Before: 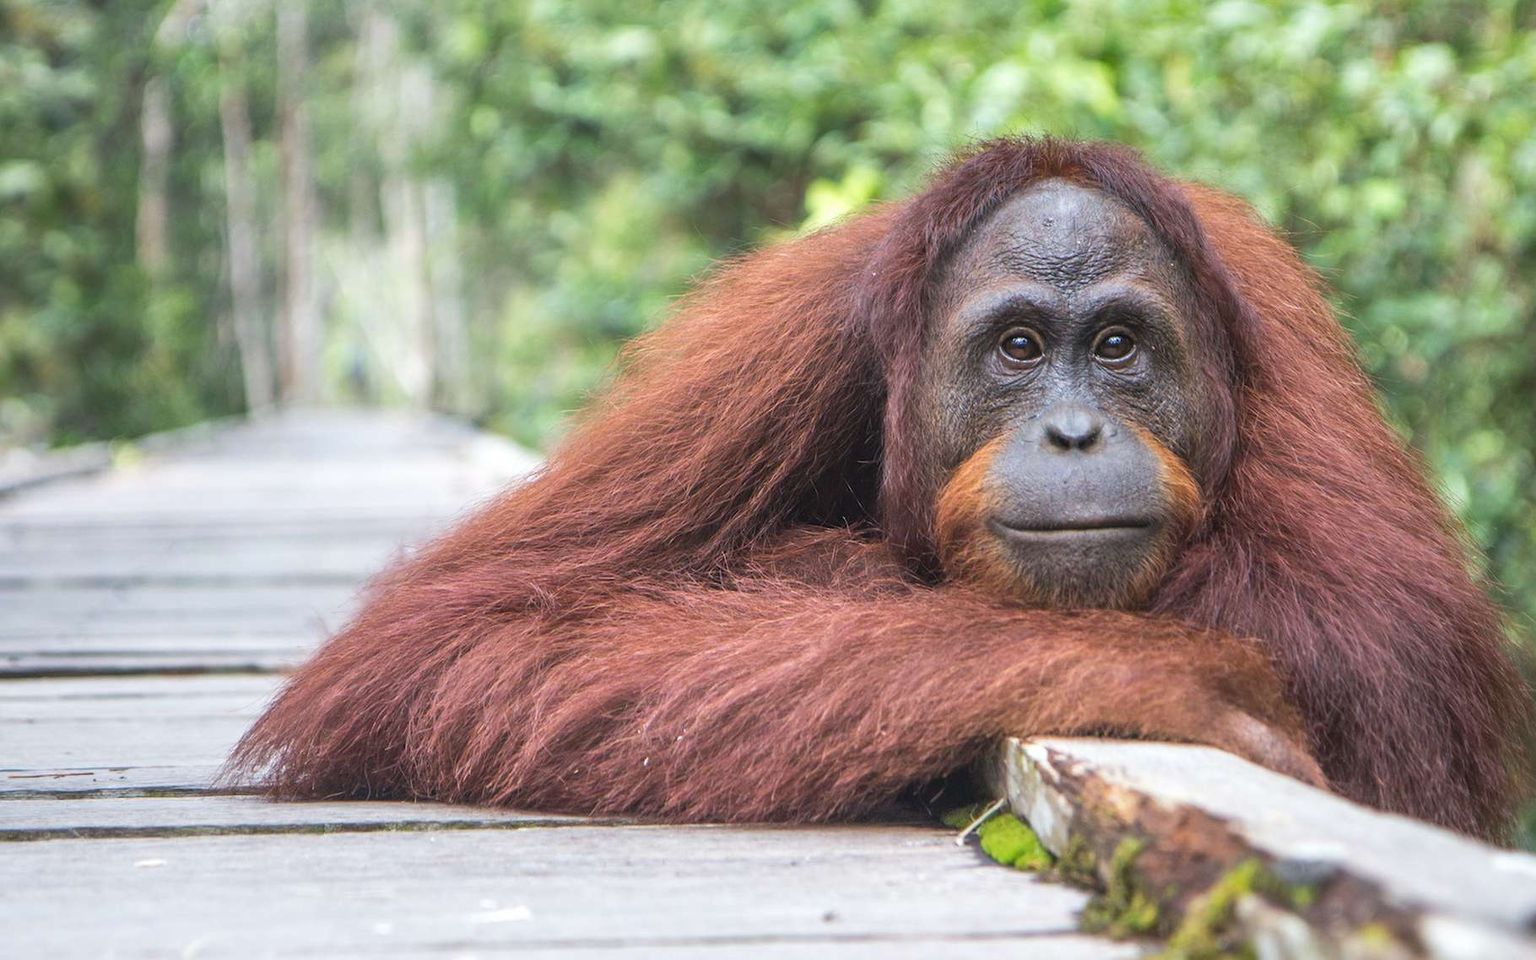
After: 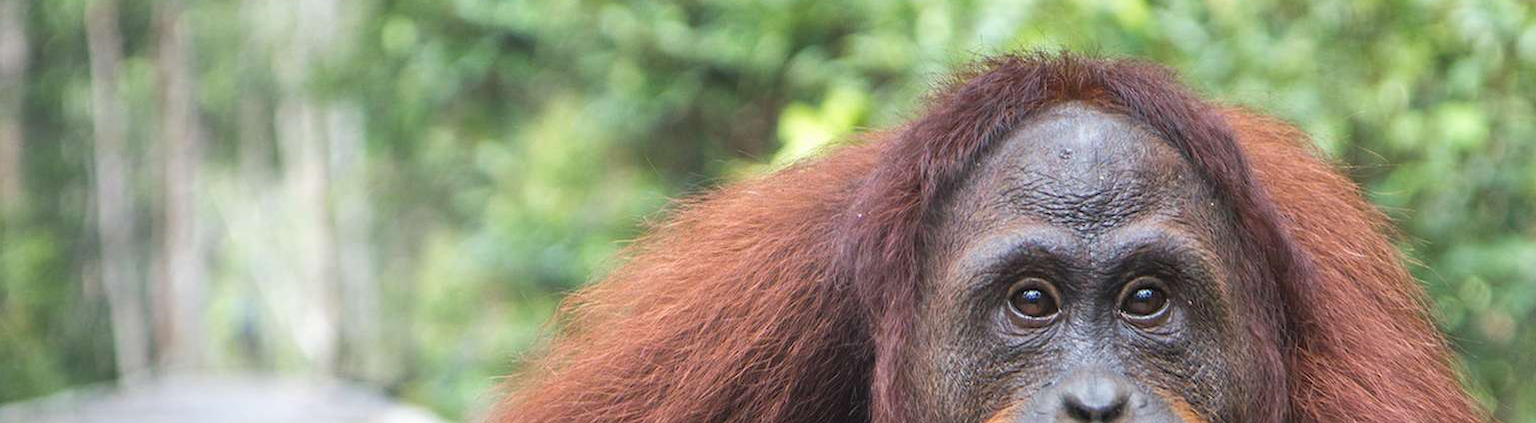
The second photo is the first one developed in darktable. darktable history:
crop and rotate: left 9.628%, top 9.649%, right 5.849%, bottom 53.047%
